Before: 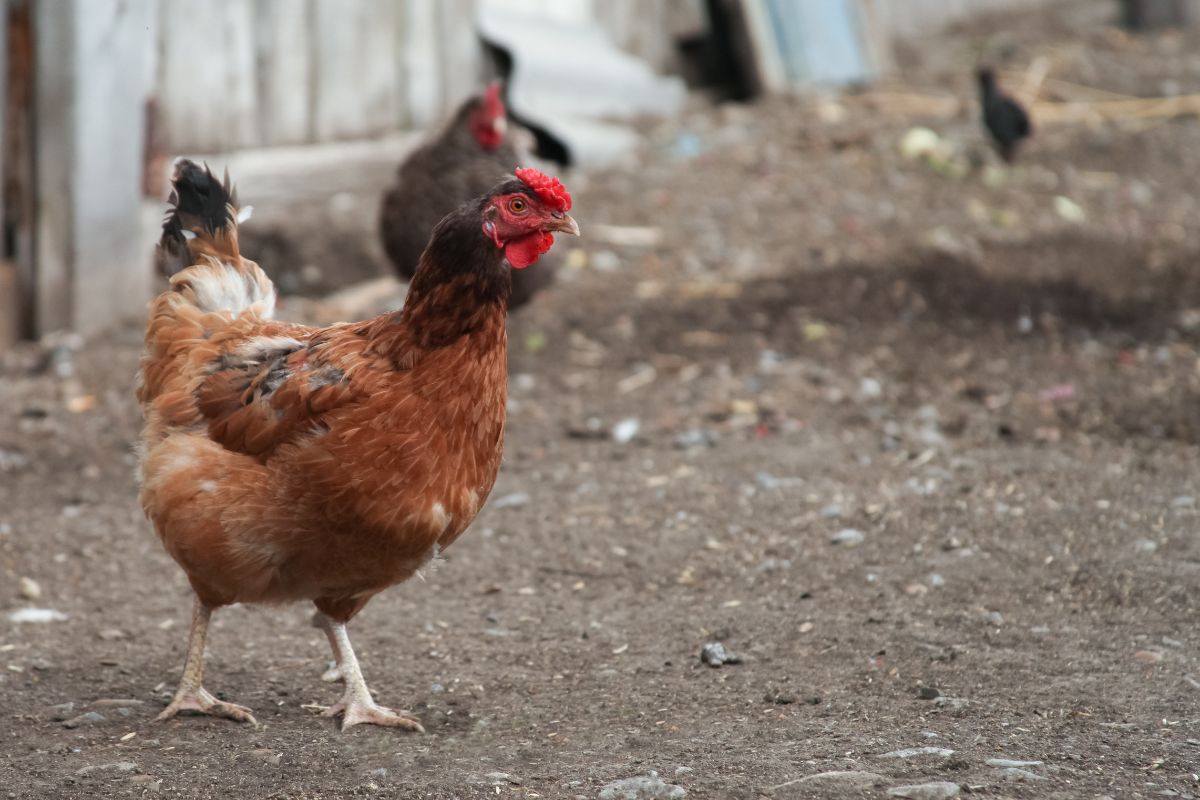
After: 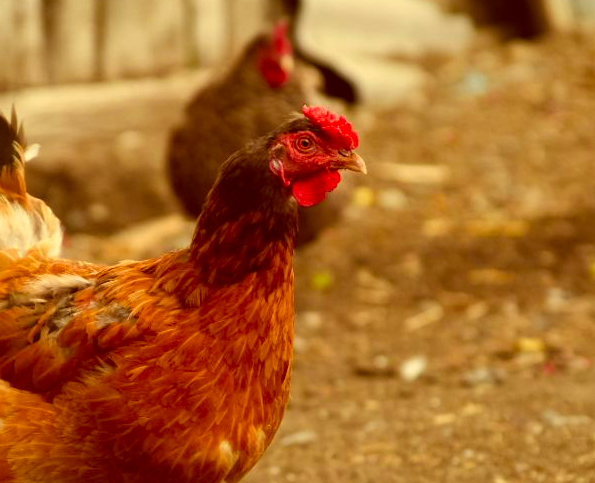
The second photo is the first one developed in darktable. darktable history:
shadows and highlights: shadows 19.58, highlights -83.88, soften with gaussian
color correction: highlights a* 1.11, highlights b* 24.68, shadows a* 16.21, shadows b* 24.81
color zones: curves: ch0 [(0.224, 0.526) (0.75, 0.5)]; ch1 [(0.055, 0.526) (0.224, 0.761) (0.377, 0.526) (0.75, 0.5)]
crop: left 17.768%, top 7.758%, right 32.607%, bottom 31.77%
